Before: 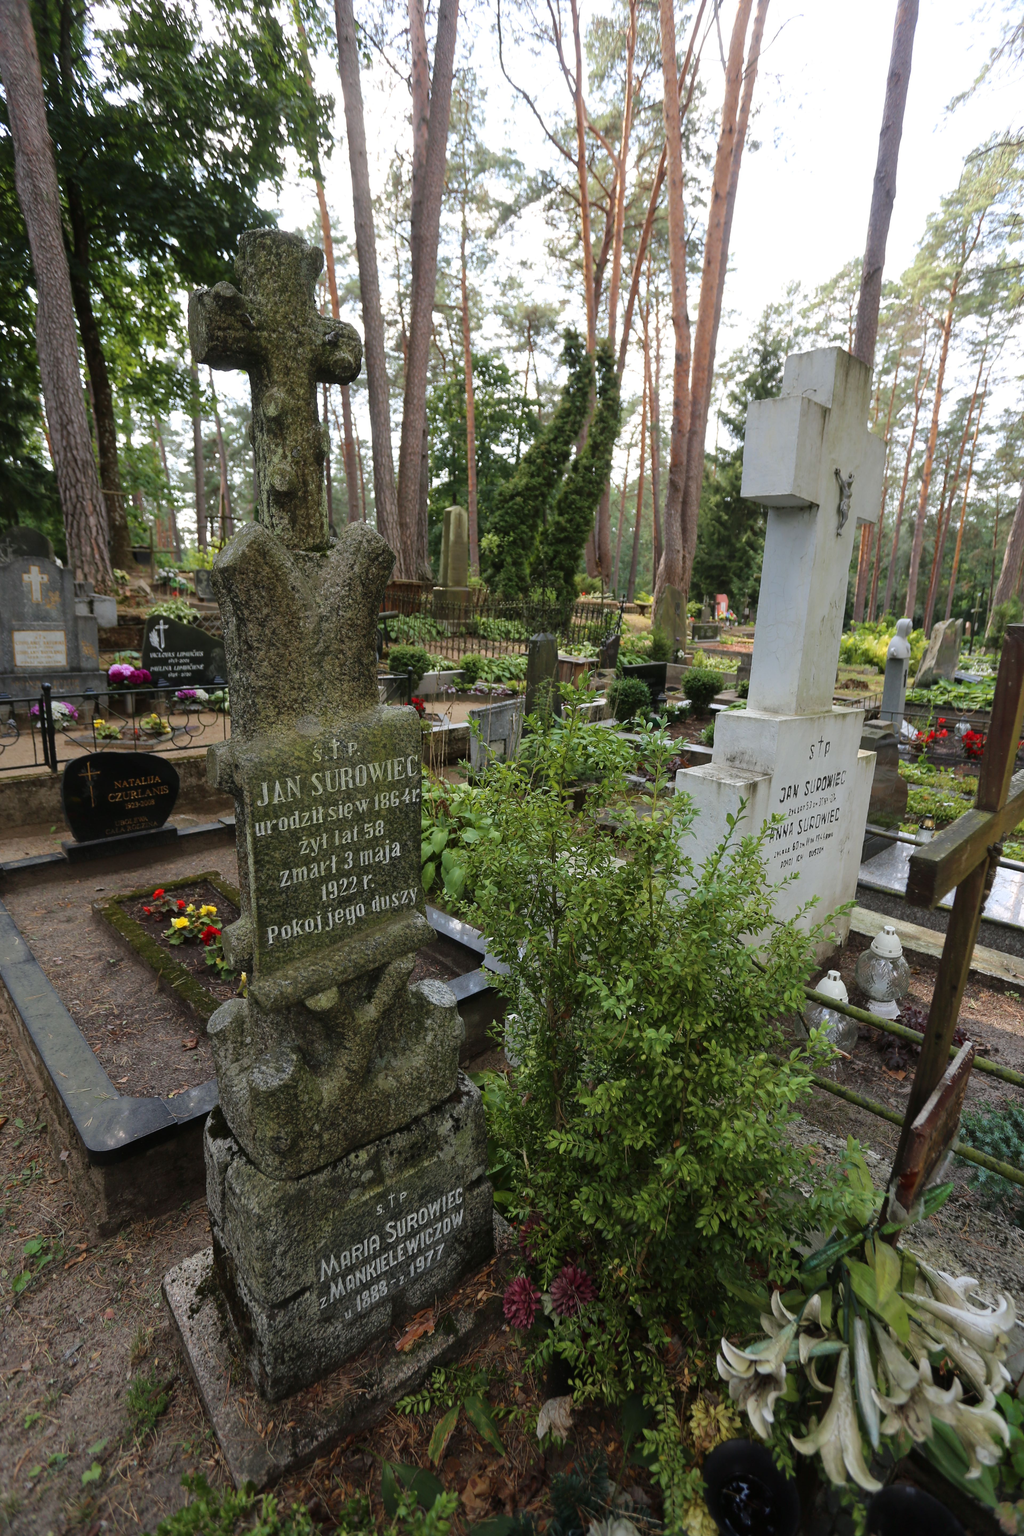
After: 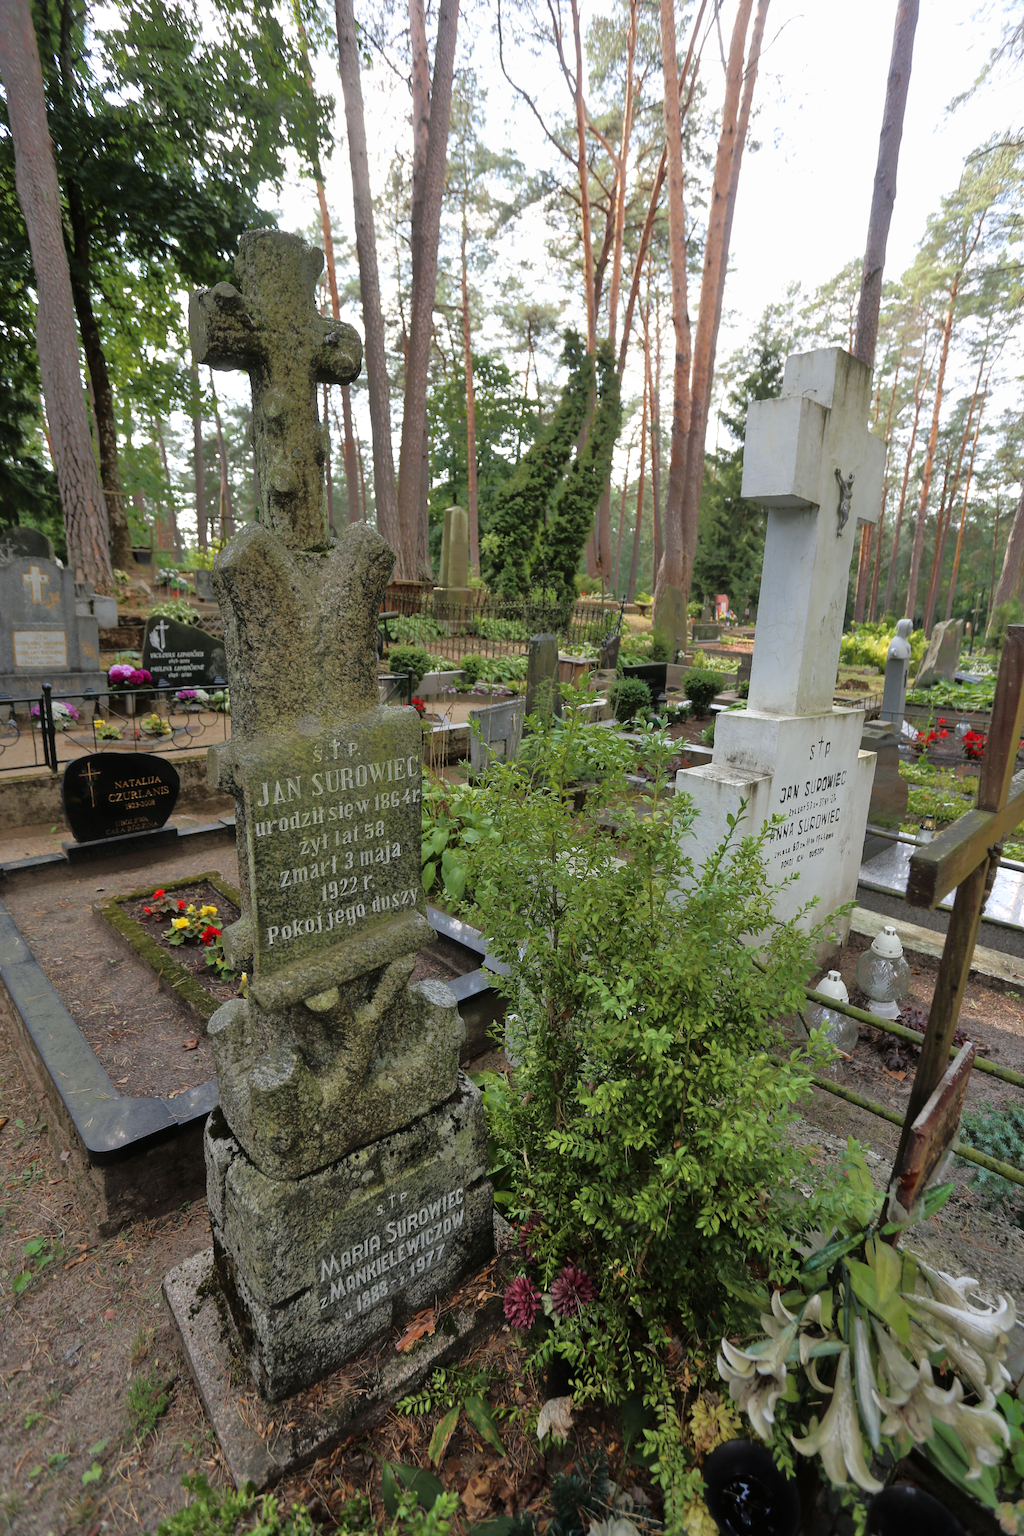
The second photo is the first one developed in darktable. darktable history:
tone equalizer: -8 EV -0.509 EV, -7 EV -0.324 EV, -6 EV -0.054 EV, -5 EV 0.374 EV, -4 EV 0.954 EV, -3 EV 0.819 EV, -2 EV -0.007 EV, -1 EV 0.132 EV, +0 EV -0.024 EV
